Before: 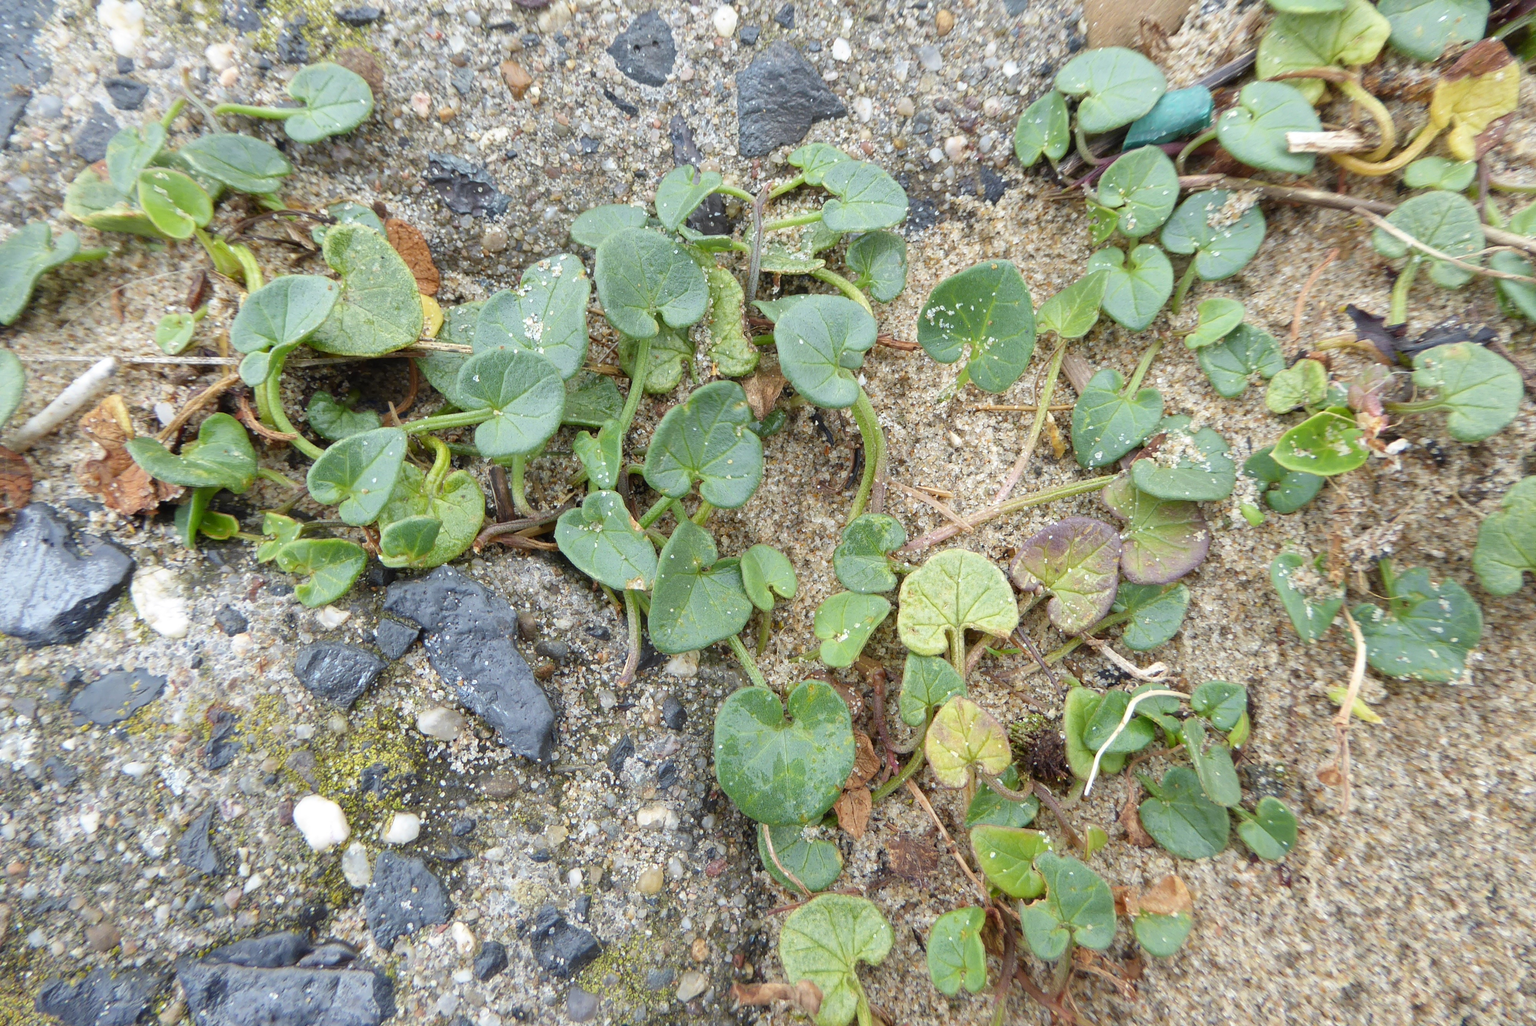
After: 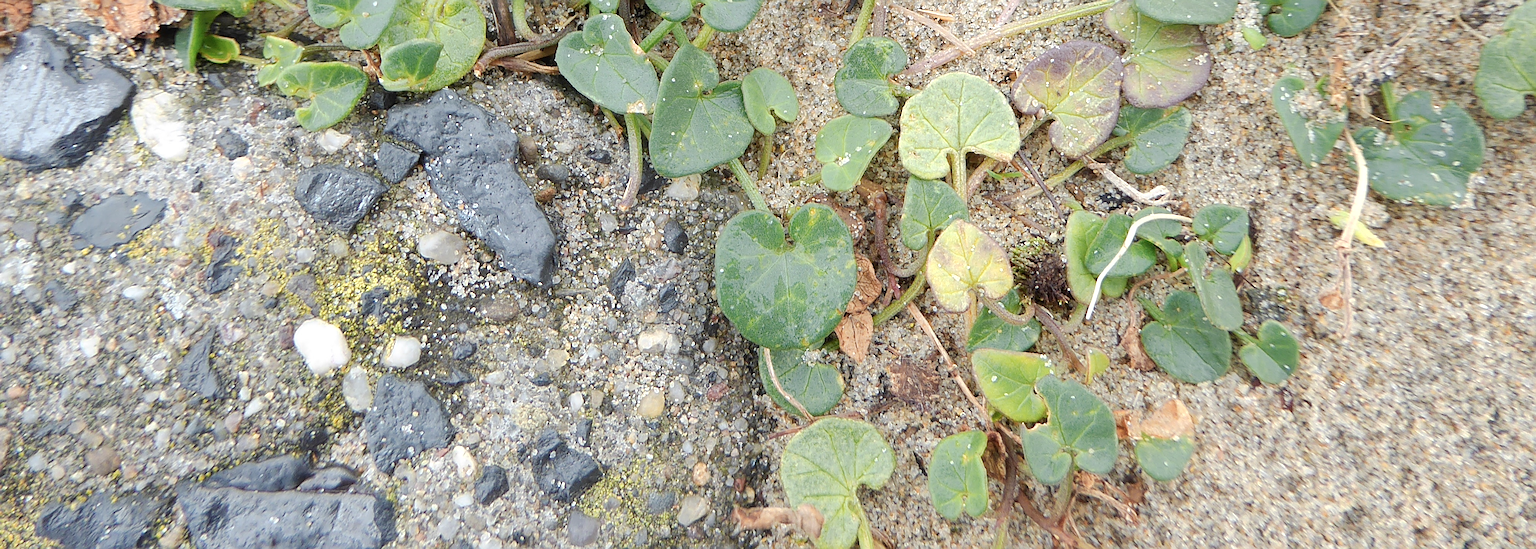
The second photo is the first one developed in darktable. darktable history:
color zones: curves: ch0 [(0.018, 0.548) (0.224, 0.64) (0.425, 0.447) (0.675, 0.575) (0.732, 0.579)]; ch1 [(0.066, 0.487) (0.25, 0.5) (0.404, 0.43) (0.75, 0.421) (0.956, 0.421)]; ch2 [(0.044, 0.561) (0.215, 0.465) (0.399, 0.544) (0.465, 0.548) (0.614, 0.447) (0.724, 0.43) (0.882, 0.623) (0.956, 0.632)]
base curve: curves: ch0 [(0, 0) (0.262, 0.32) (0.722, 0.705) (1, 1)], preserve colors none
sharpen: radius 2.636, amount 0.667
crop and rotate: top 46.498%, right 0.103%
